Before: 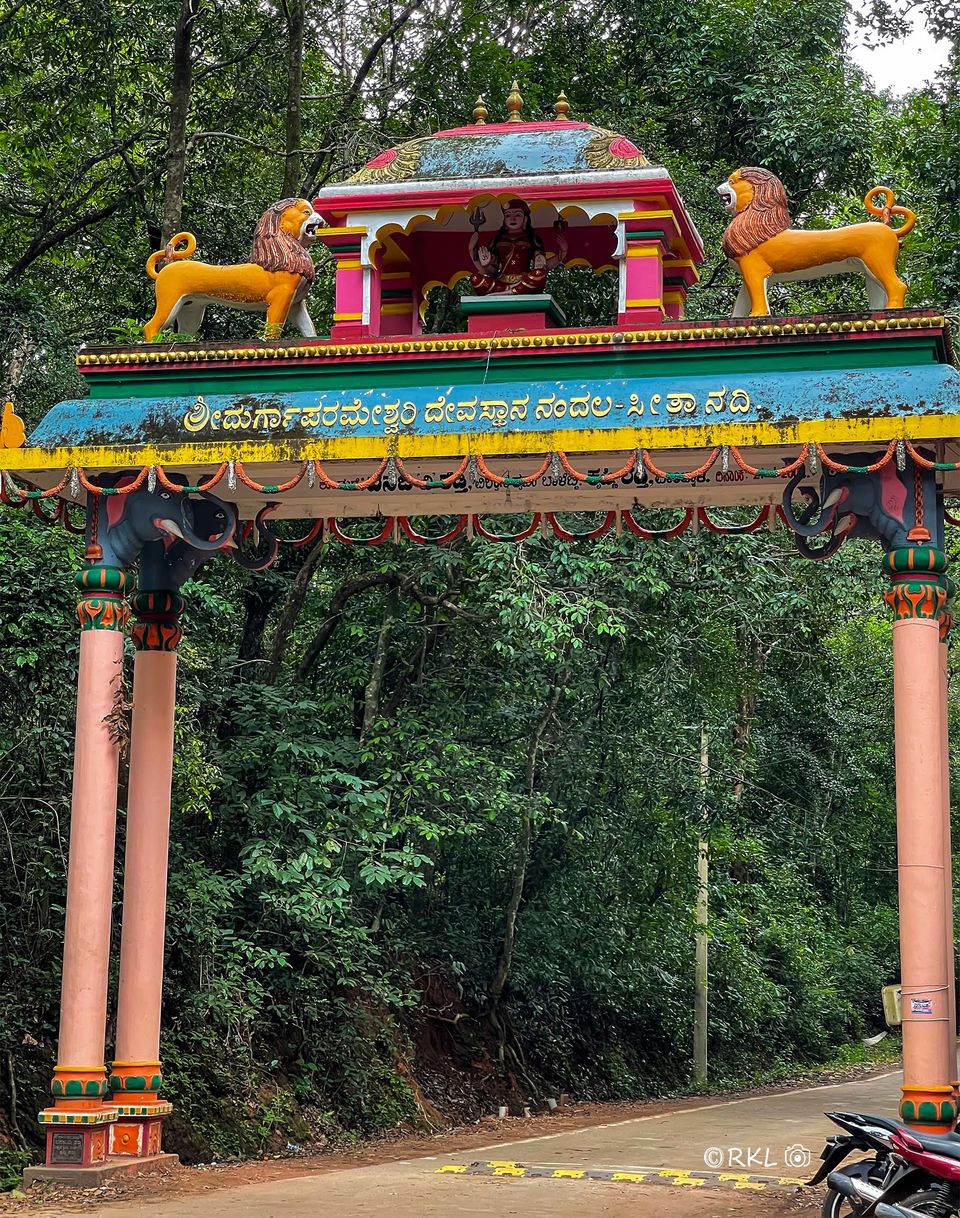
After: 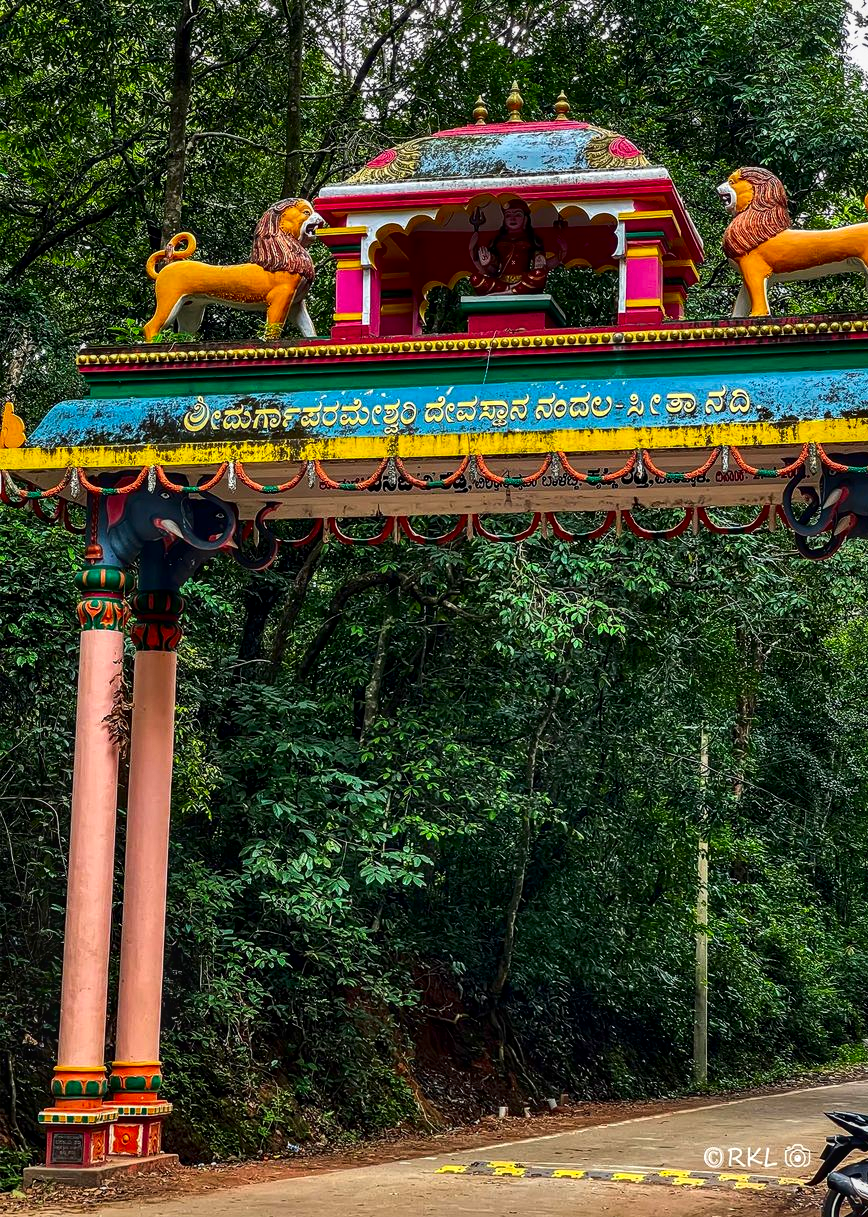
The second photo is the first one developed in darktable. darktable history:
local contrast: on, module defaults
contrast brightness saturation: contrast 0.207, brightness -0.104, saturation 0.208
crop: right 9.491%, bottom 0.035%
